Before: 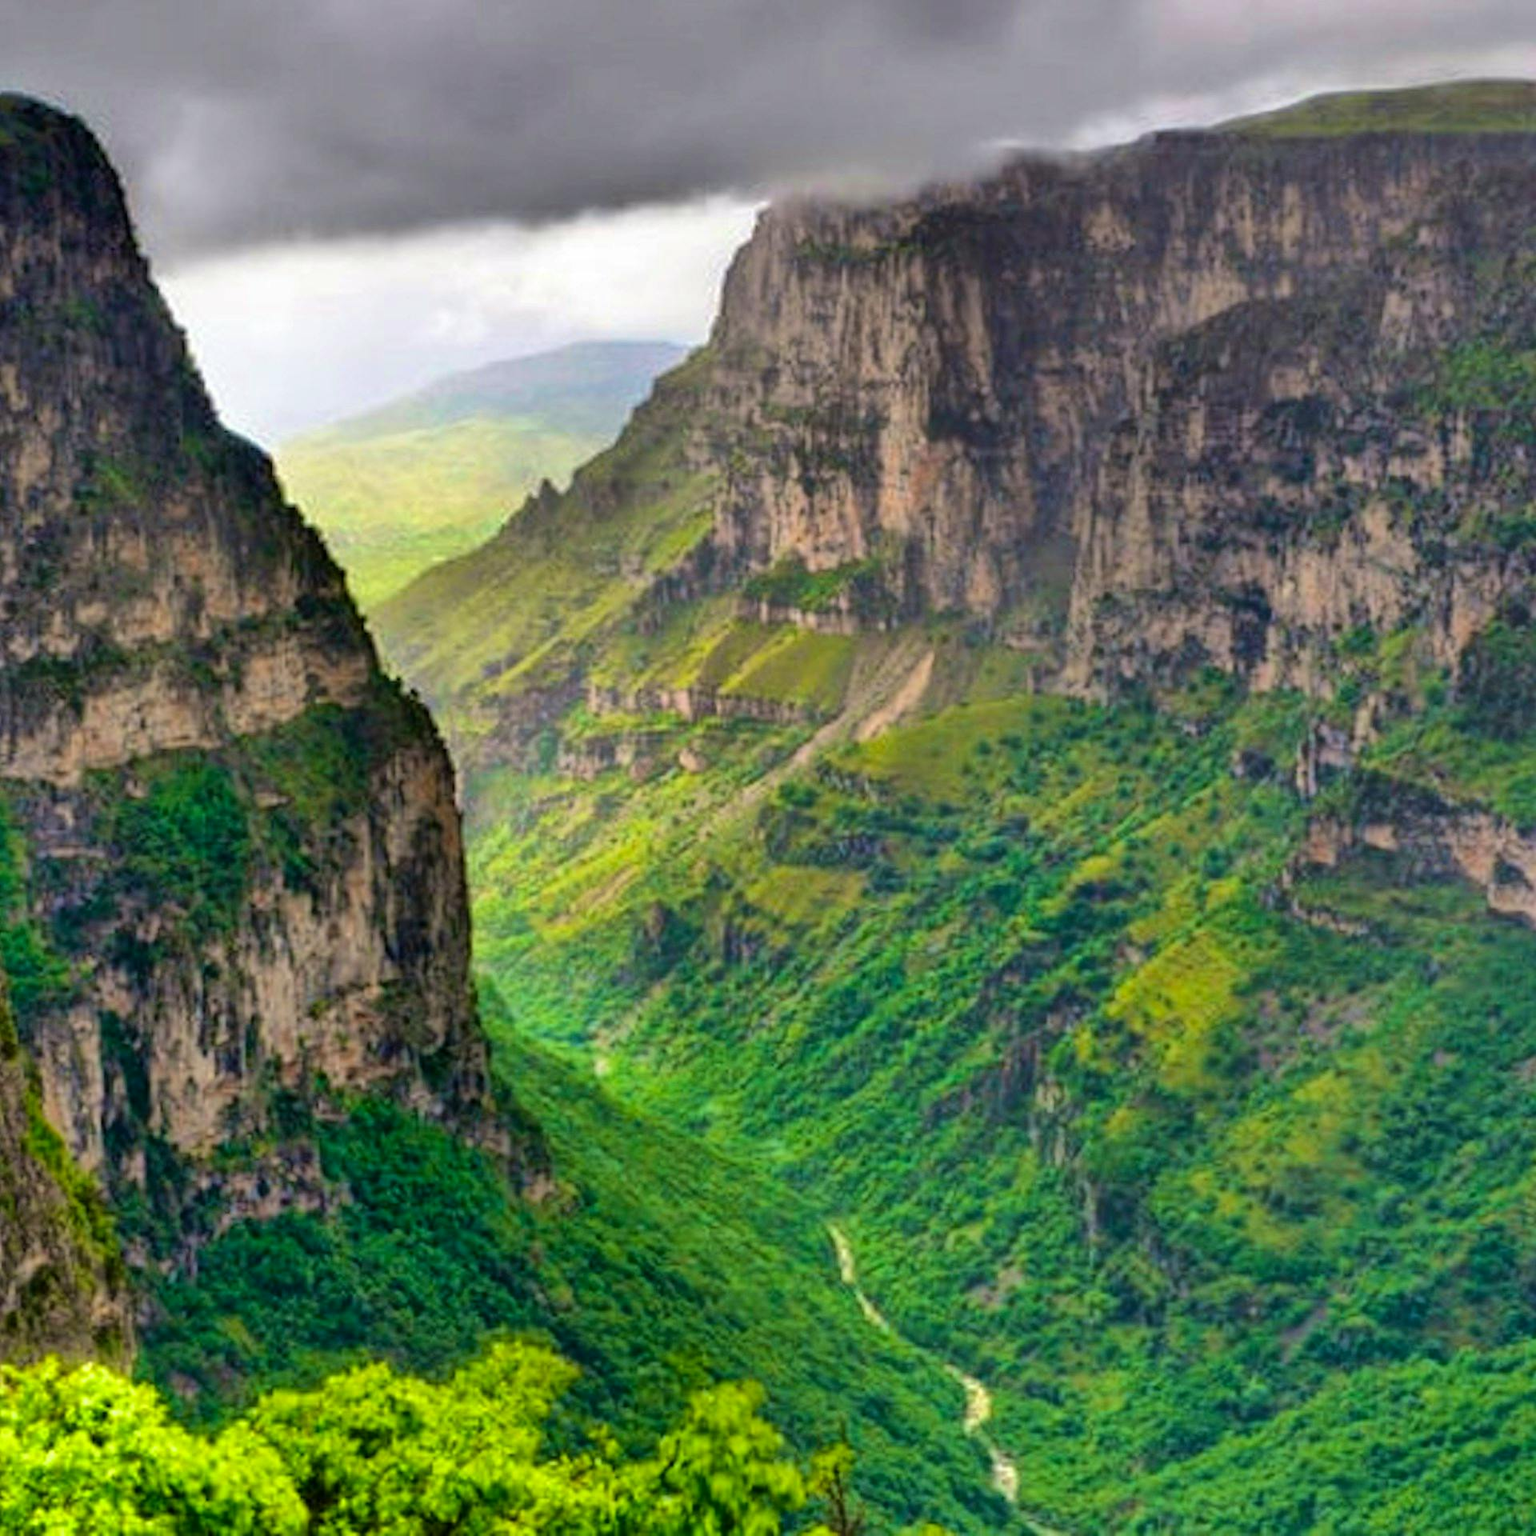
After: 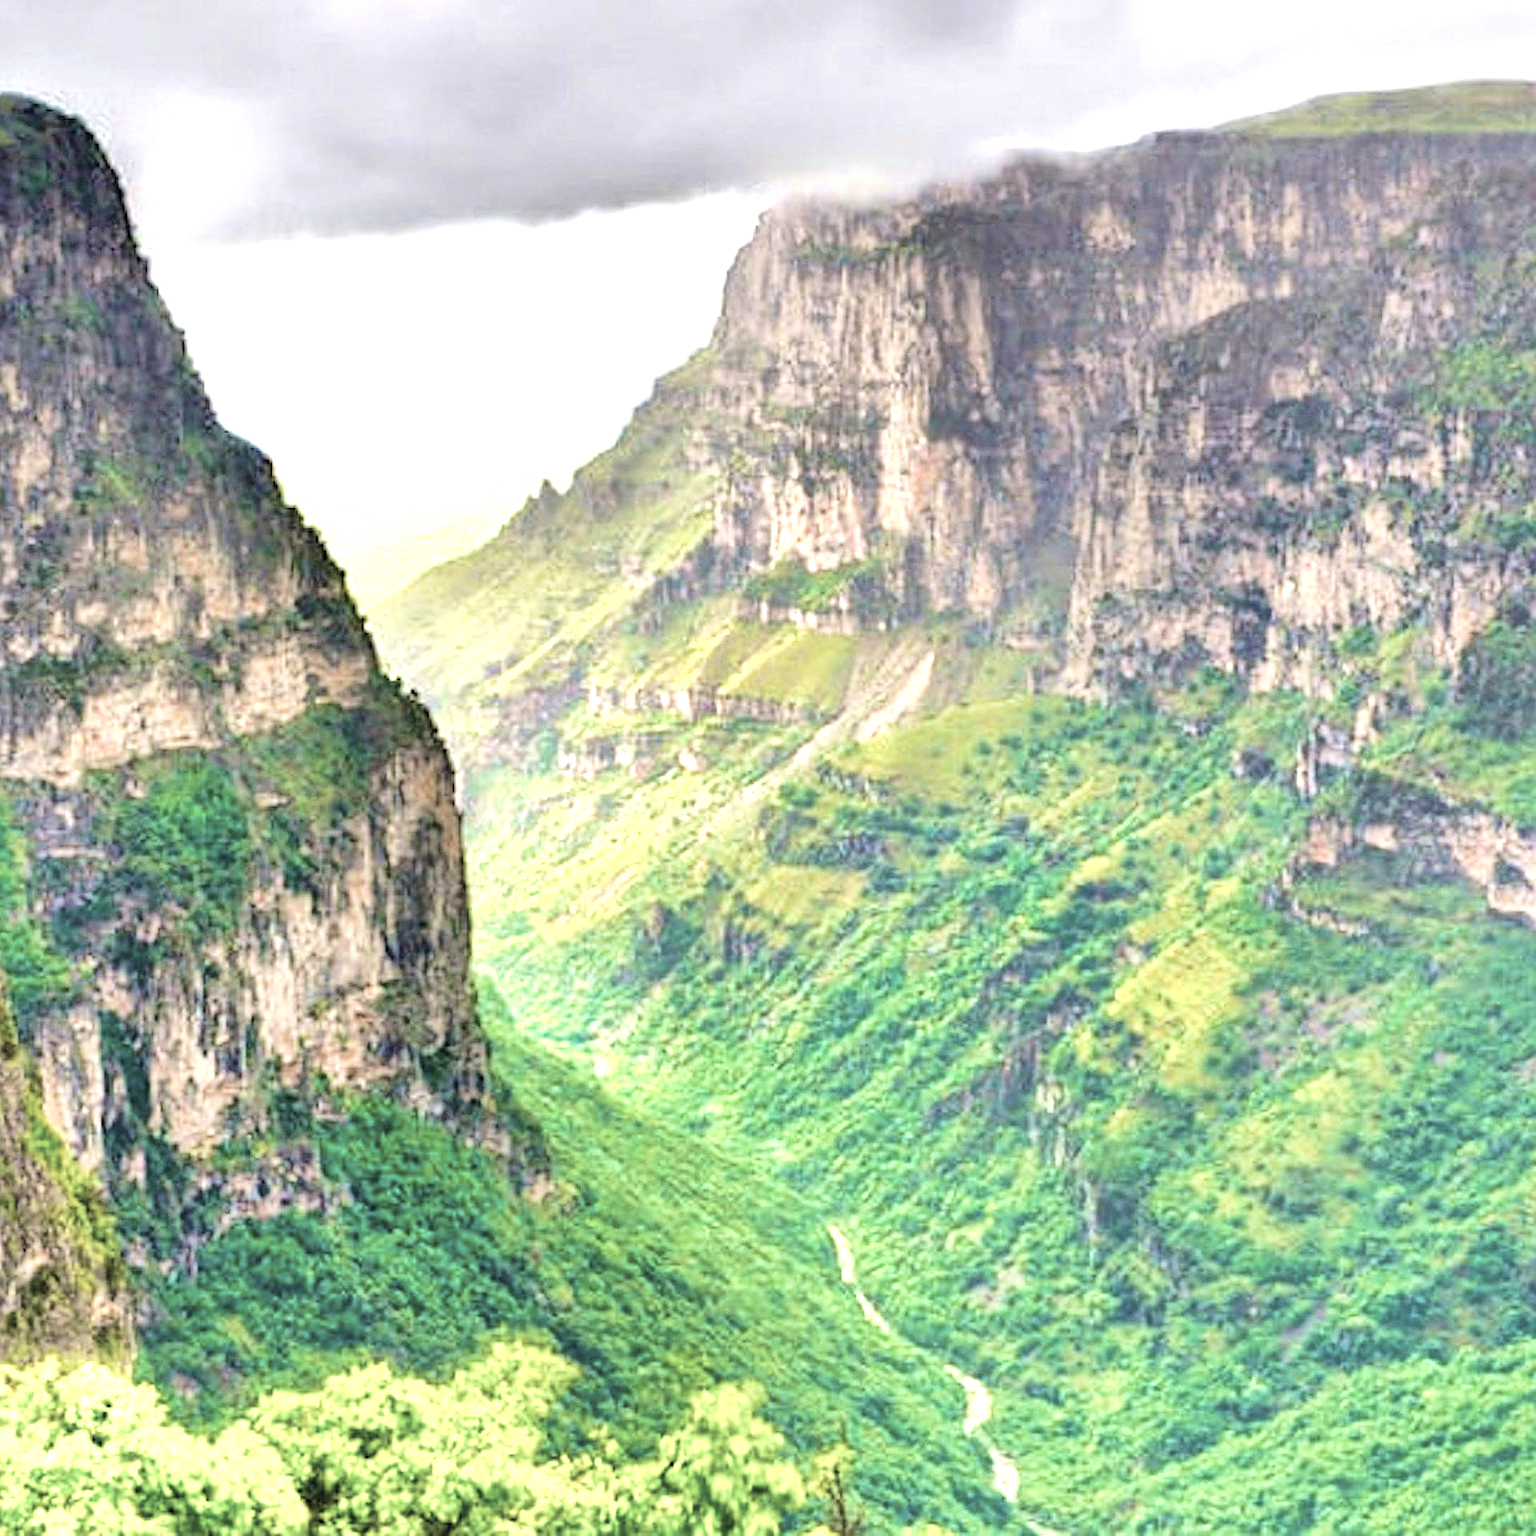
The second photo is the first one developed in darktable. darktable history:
contrast brightness saturation: brightness 0.181, saturation -0.494
tone curve: curves: ch0 [(0, 0) (0.161, 0.144) (0.501, 0.497) (1, 1)], color space Lab, independent channels, preserve colors none
exposure: black level correction 0, exposure 1.471 EV, compensate highlight preservation false
velvia: strength 39.97%
sharpen: on, module defaults
